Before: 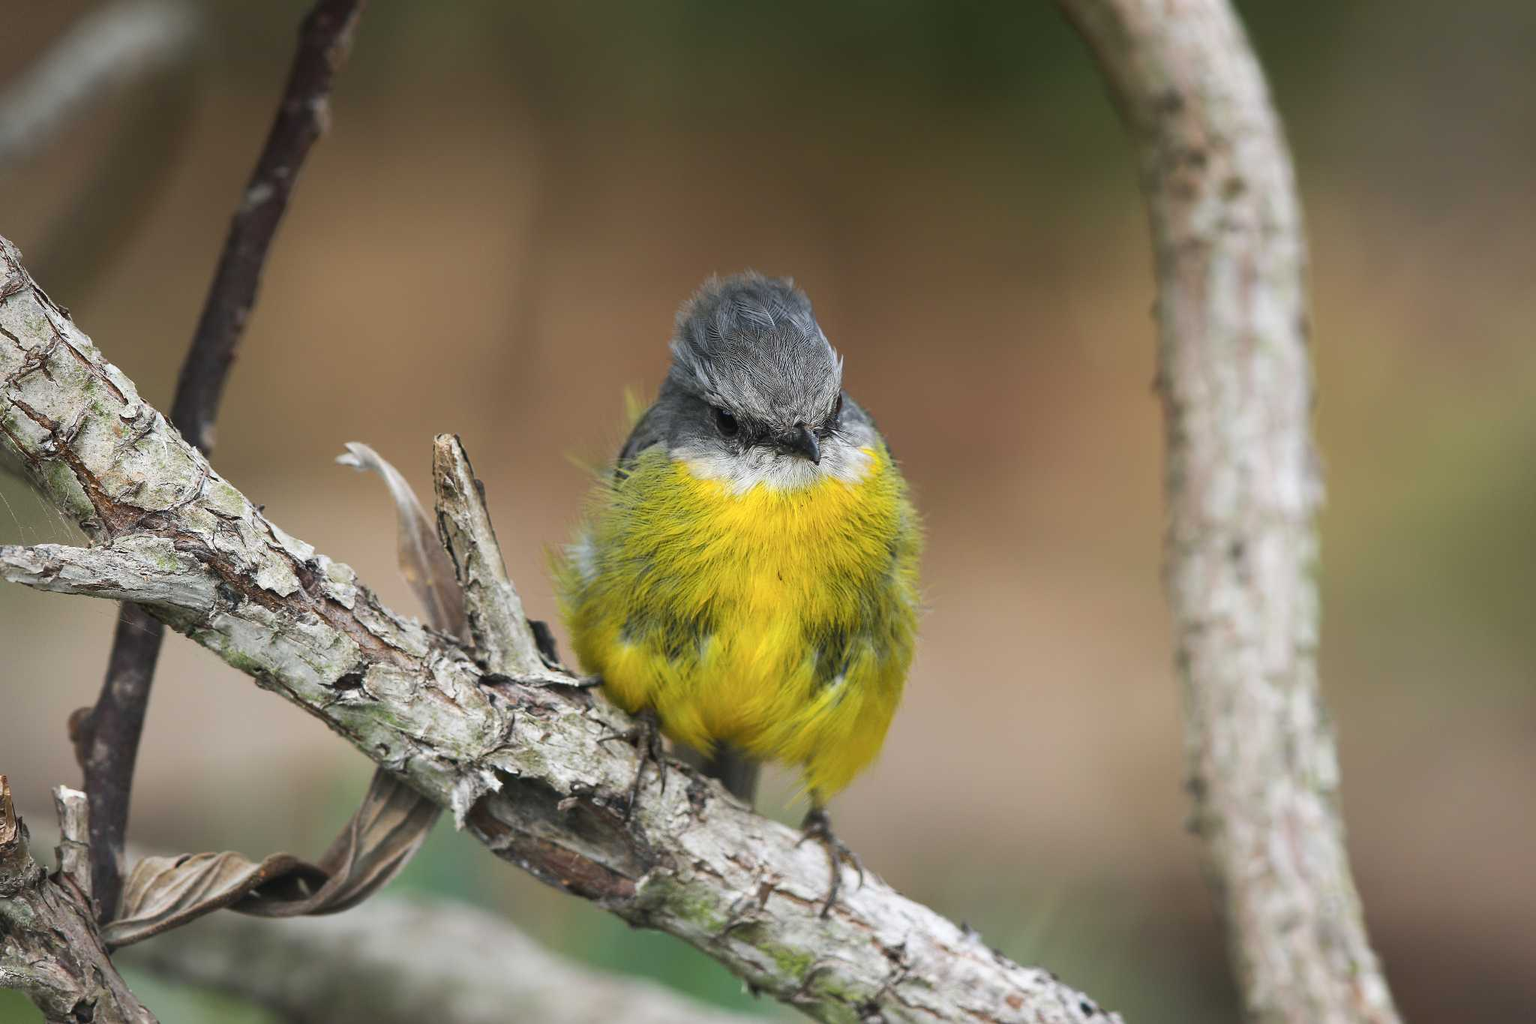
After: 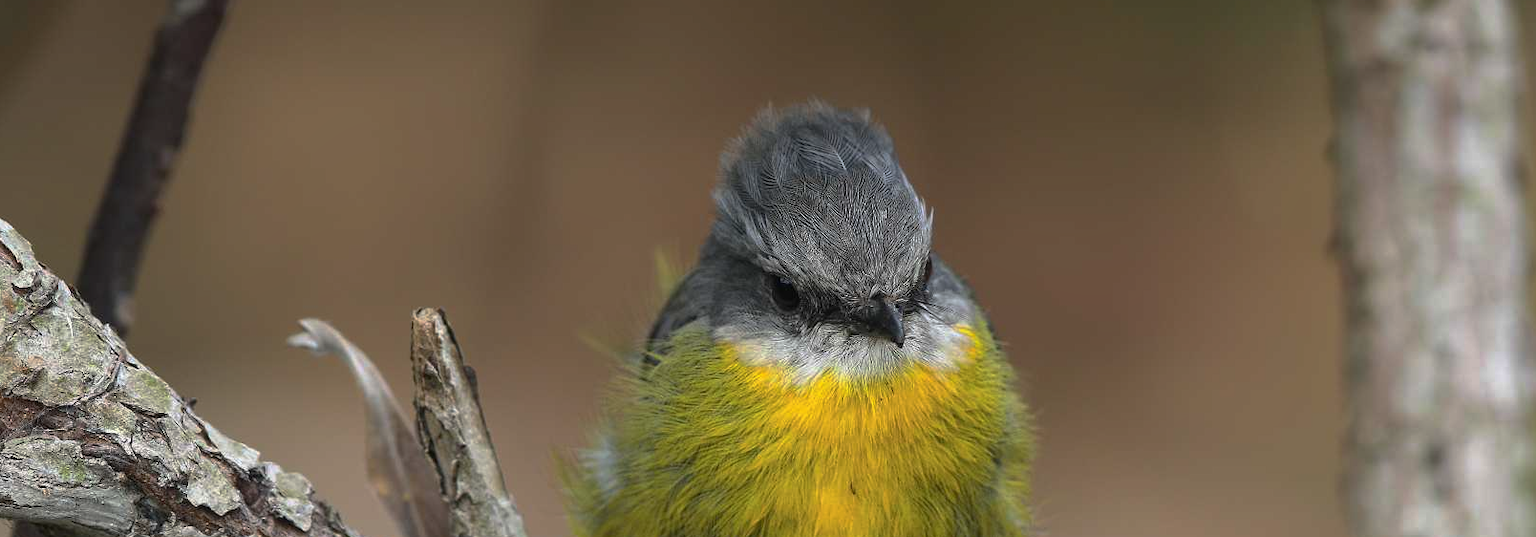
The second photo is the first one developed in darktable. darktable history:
shadows and highlights: shadows 35.32, highlights -34.85, soften with gaussian
base curve: curves: ch0 [(0, 0) (0.595, 0.418) (1, 1)], preserve colors none
crop: left 7.226%, top 18.811%, right 14.255%, bottom 39.926%
